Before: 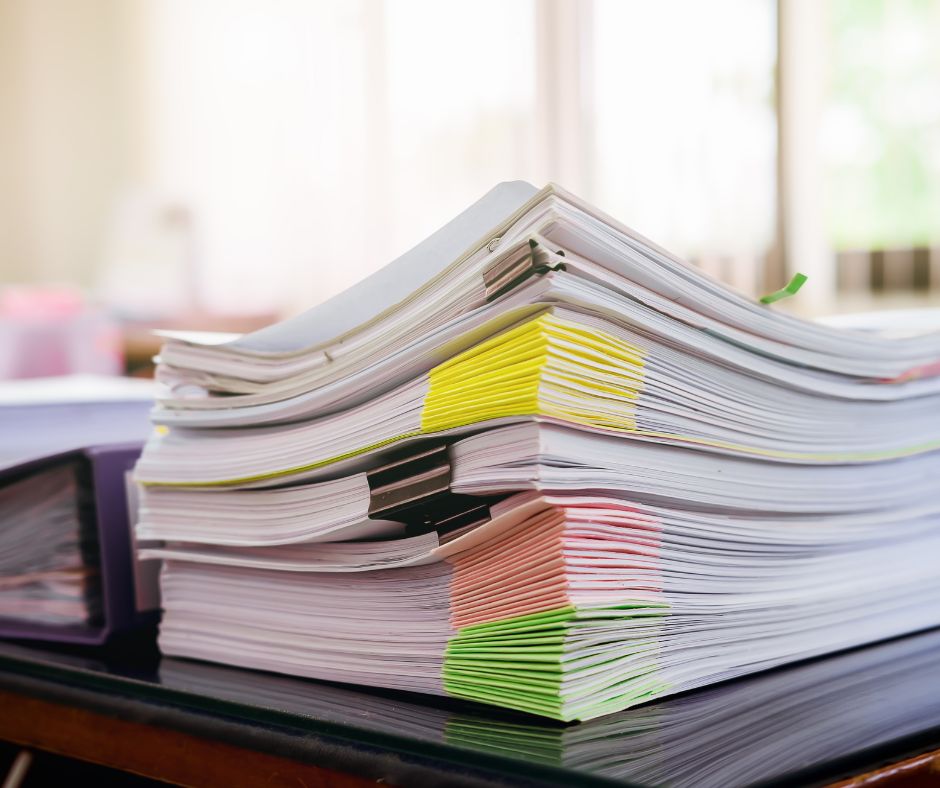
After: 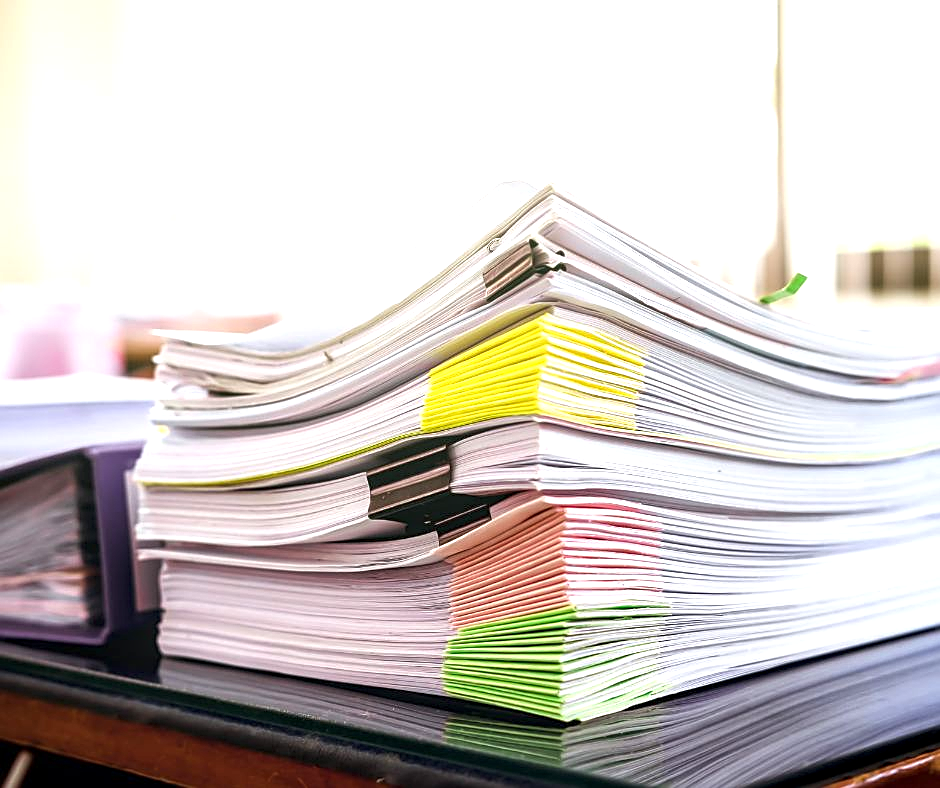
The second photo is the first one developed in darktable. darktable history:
exposure: exposure 0.777 EV, compensate highlight preservation false
sharpen: on, module defaults
local contrast: highlights 41%, shadows 60%, detail 137%, midtone range 0.516
